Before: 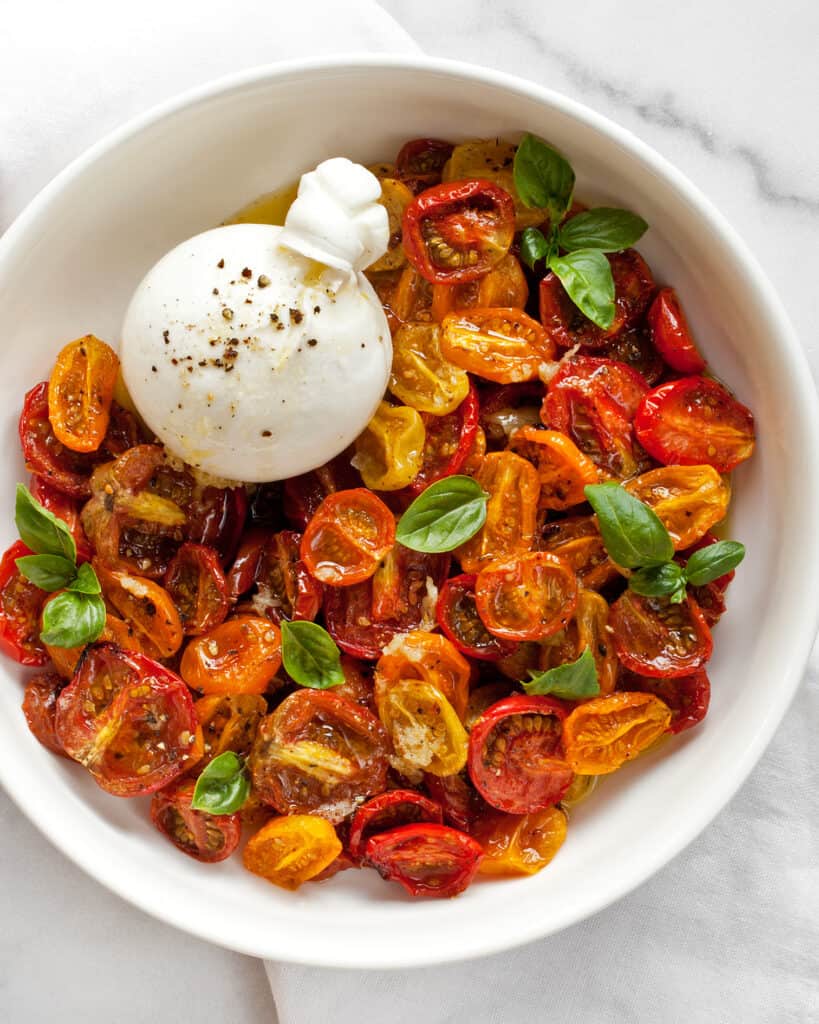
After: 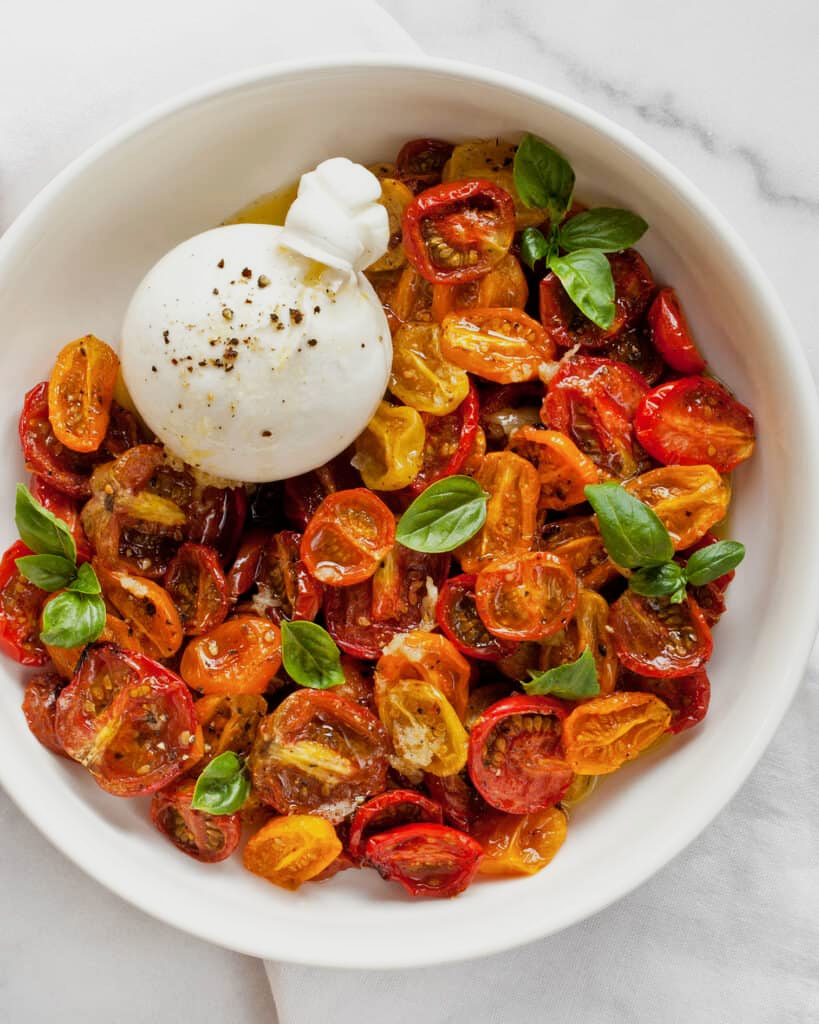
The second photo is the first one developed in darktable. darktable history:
filmic rgb: black relative exposure -11.34 EV, white relative exposure 3.25 EV, hardness 6.75
